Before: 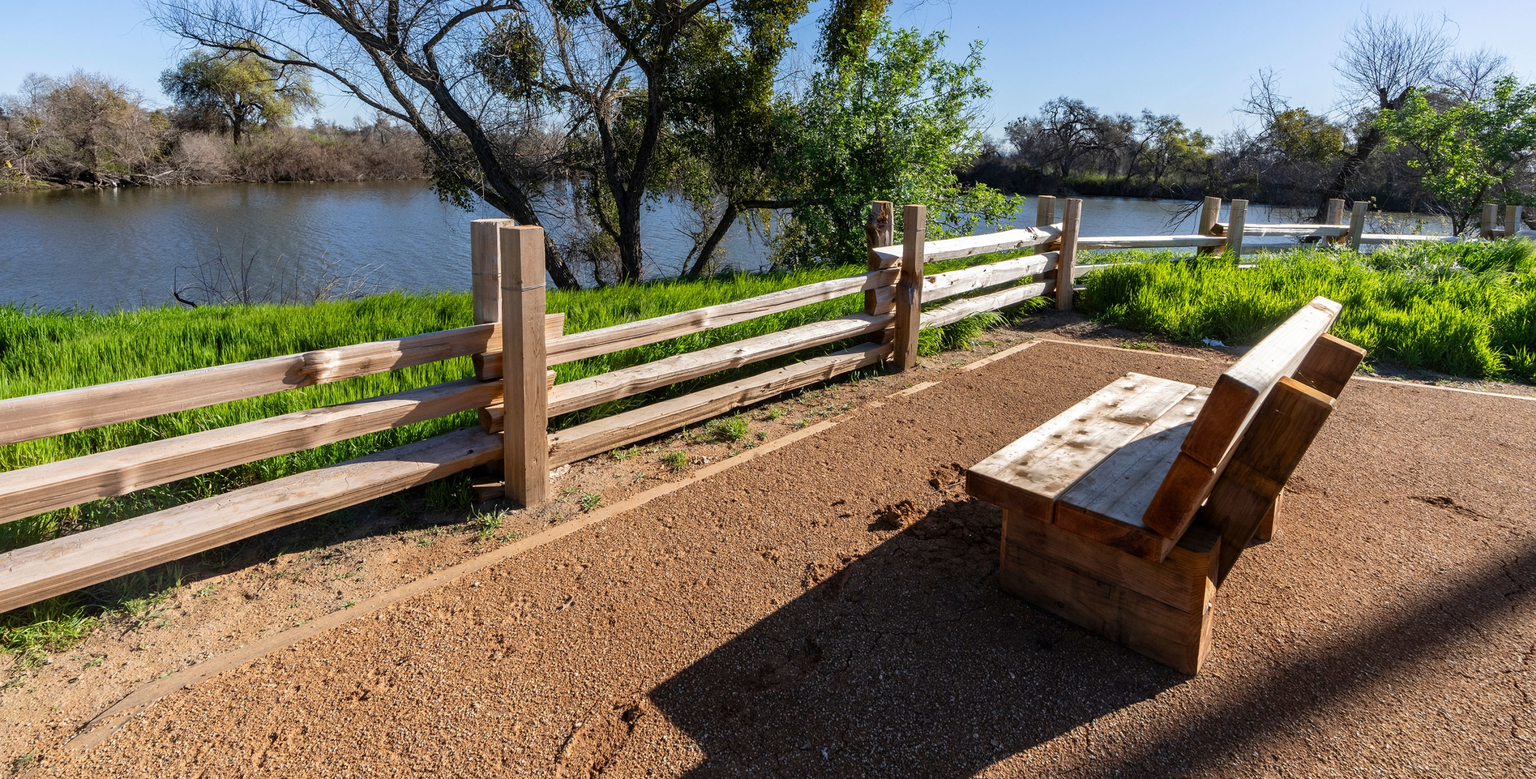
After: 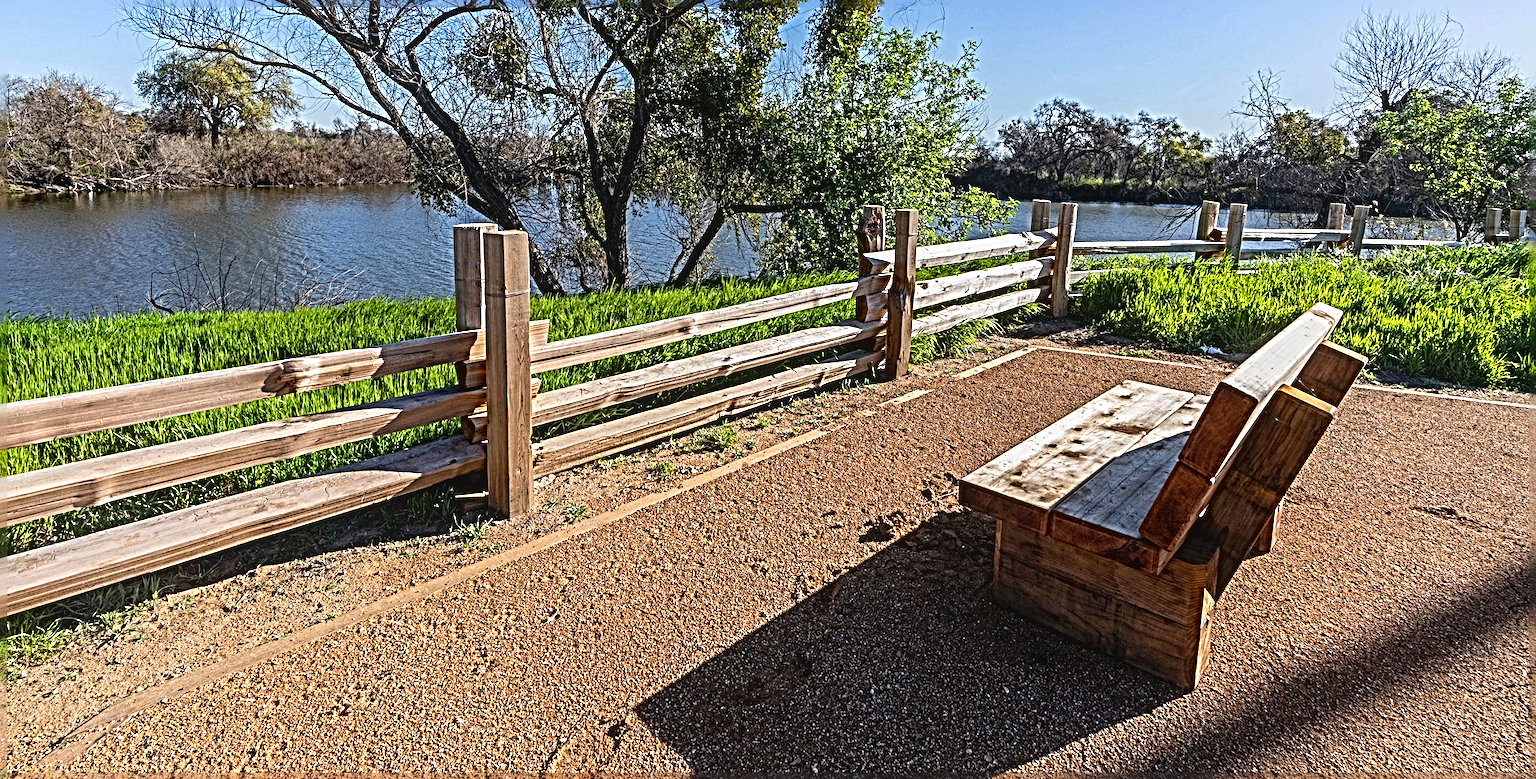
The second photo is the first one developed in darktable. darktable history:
contrast brightness saturation: contrast 0.1, brightness 0.03, saturation 0.09
sharpen: radius 6.3, amount 1.8, threshold 0
local contrast: detail 110%
crop: left 1.743%, right 0.268%, bottom 2.011%
